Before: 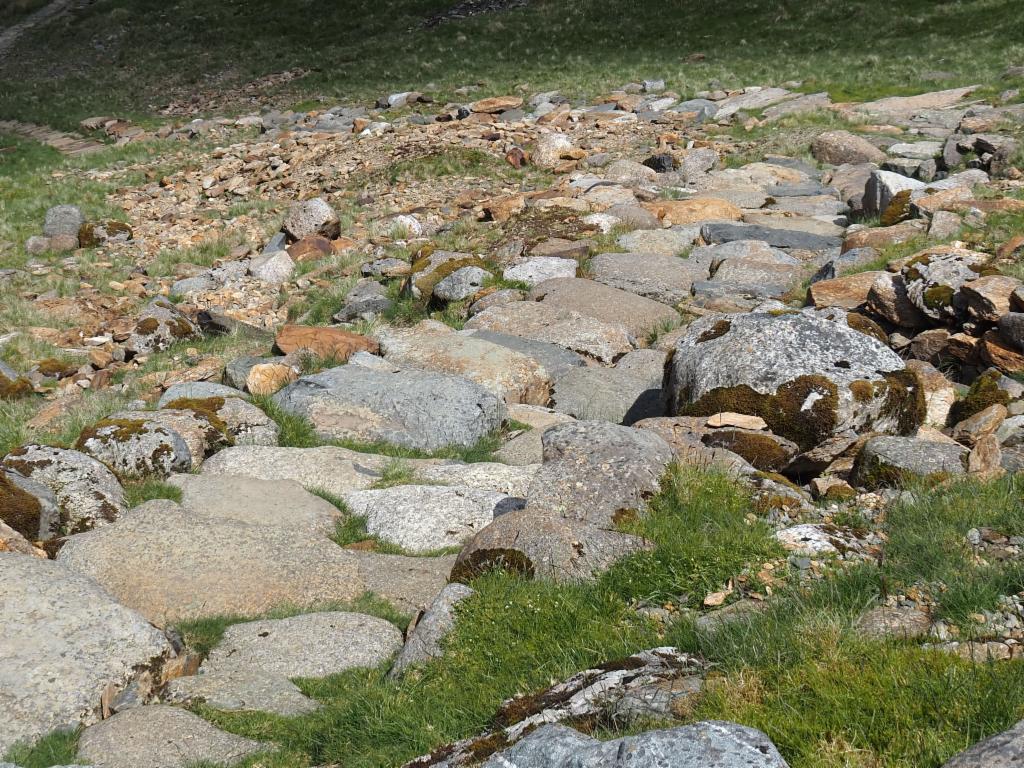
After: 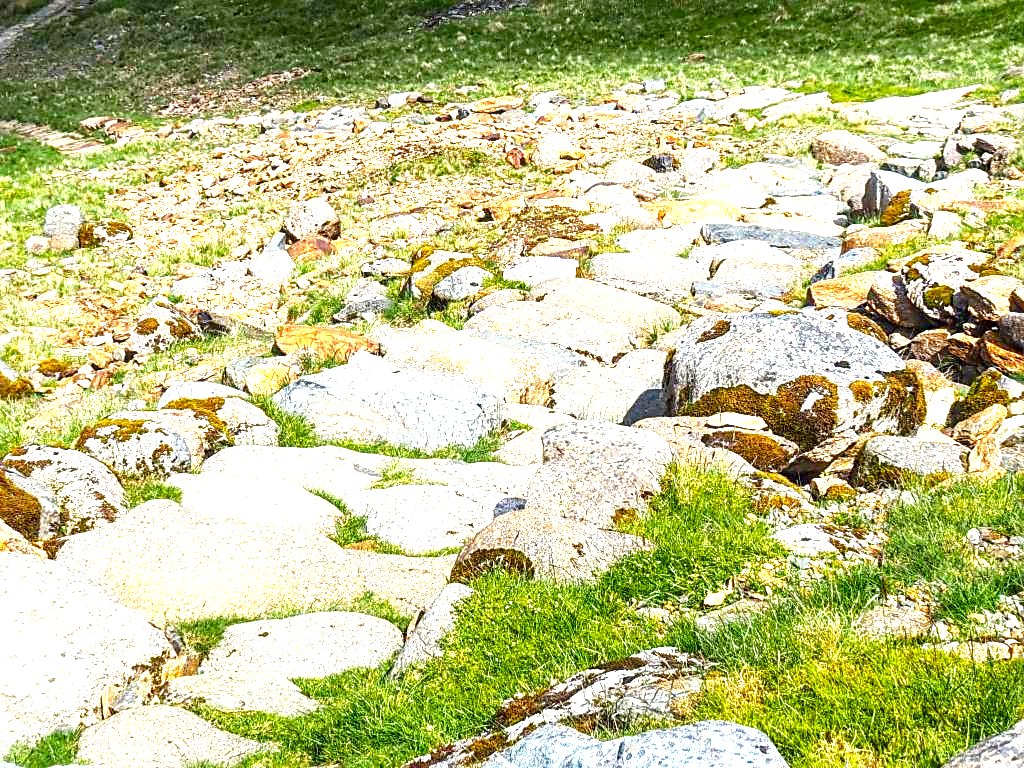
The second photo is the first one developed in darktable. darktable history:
color balance rgb: perceptual saturation grading › global saturation 20%, perceptual saturation grading › highlights -25%, perceptual saturation grading › shadows 25%, global vibrance 50%
exposure: black level correction 0, exposure 1.75 EV, compensate exposure bias true, compensate highlight preservation false
contrast brightness saturation: contrast 0.04, saturation 0.16
local contrast: detail 160%
sharpen: on, module defaults
